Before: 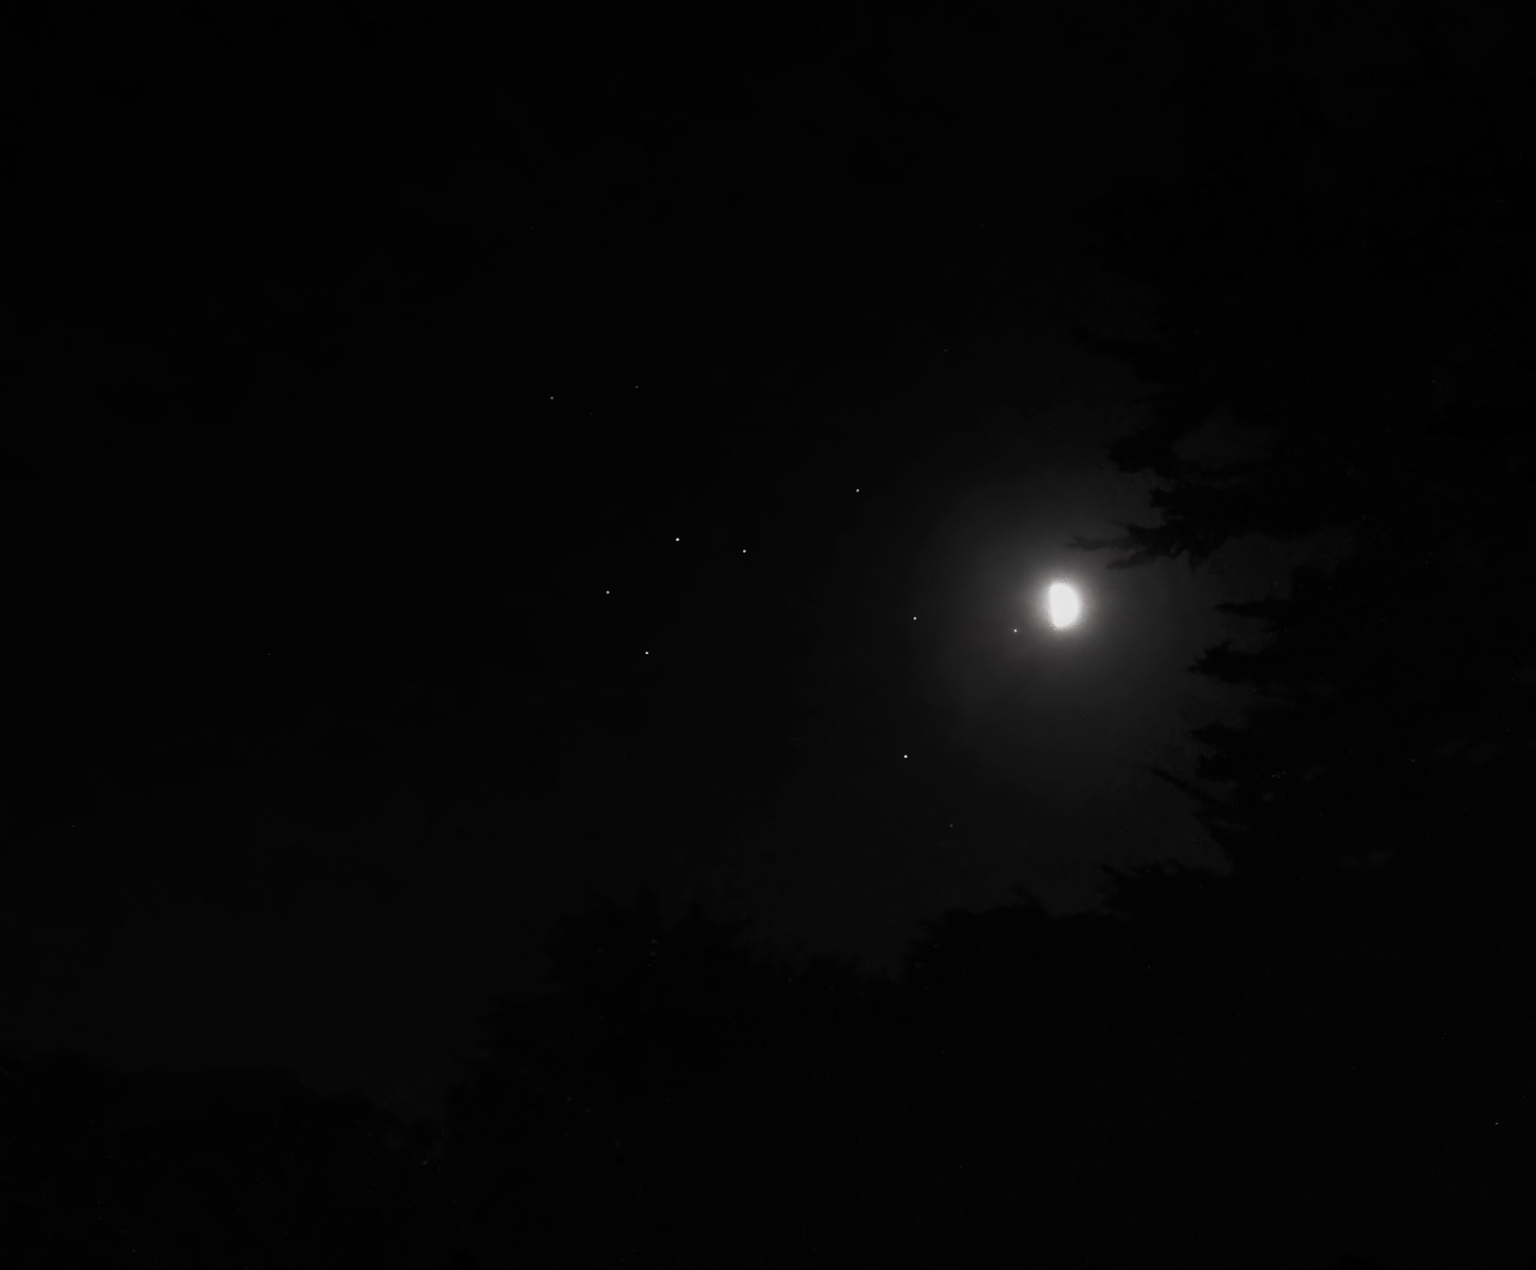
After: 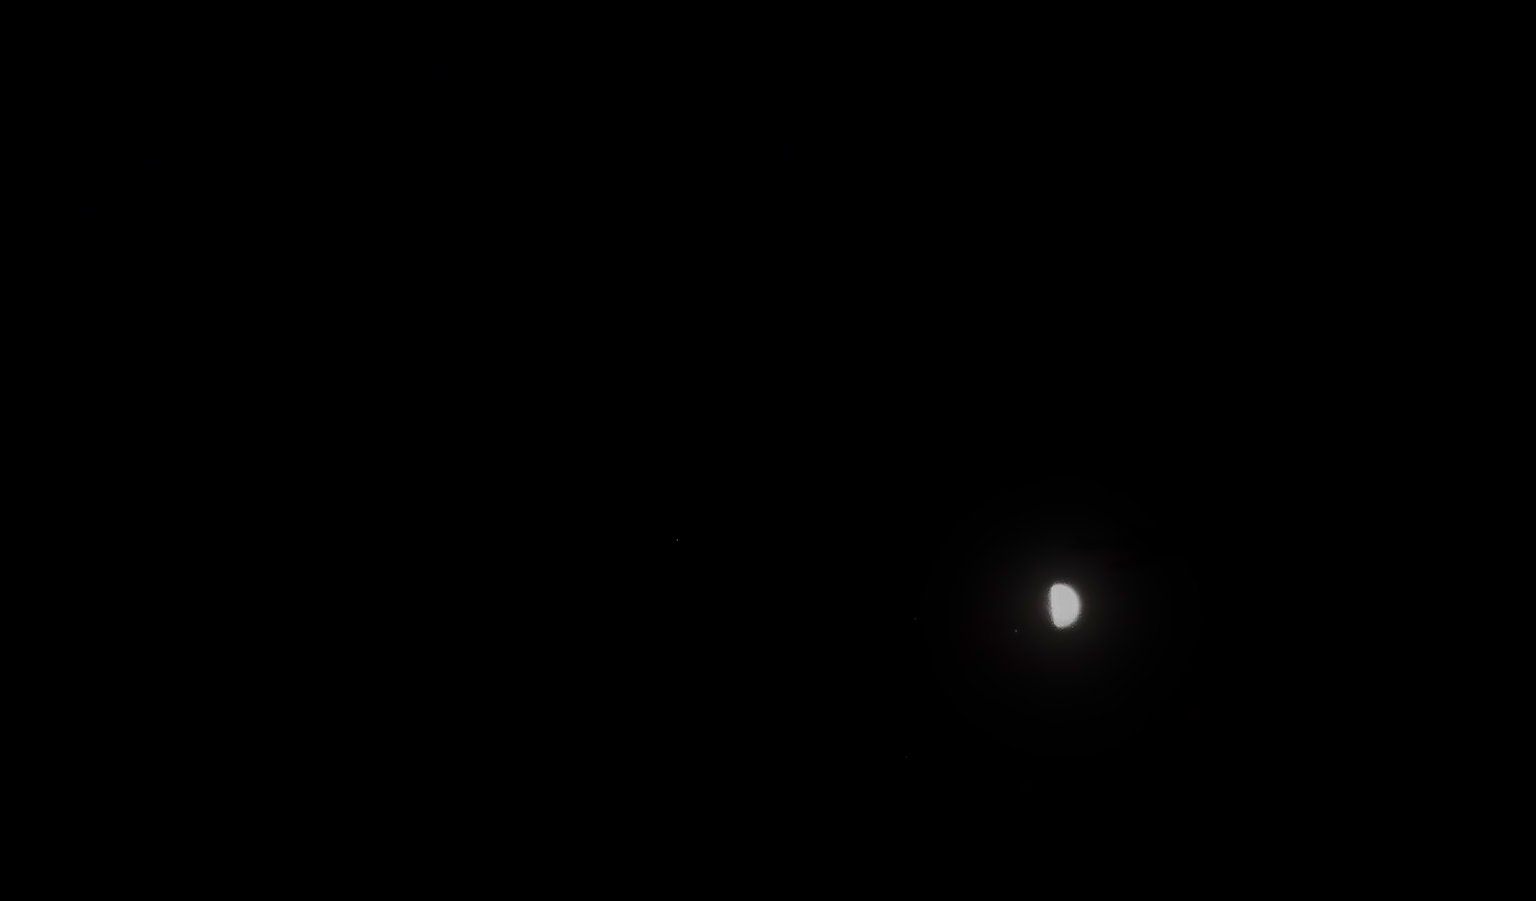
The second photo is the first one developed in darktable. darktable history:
crop: right 0%, bottom 29.047%
shadows and highlights: shadows -87.53, highlights -37.09, soften with gaussian
